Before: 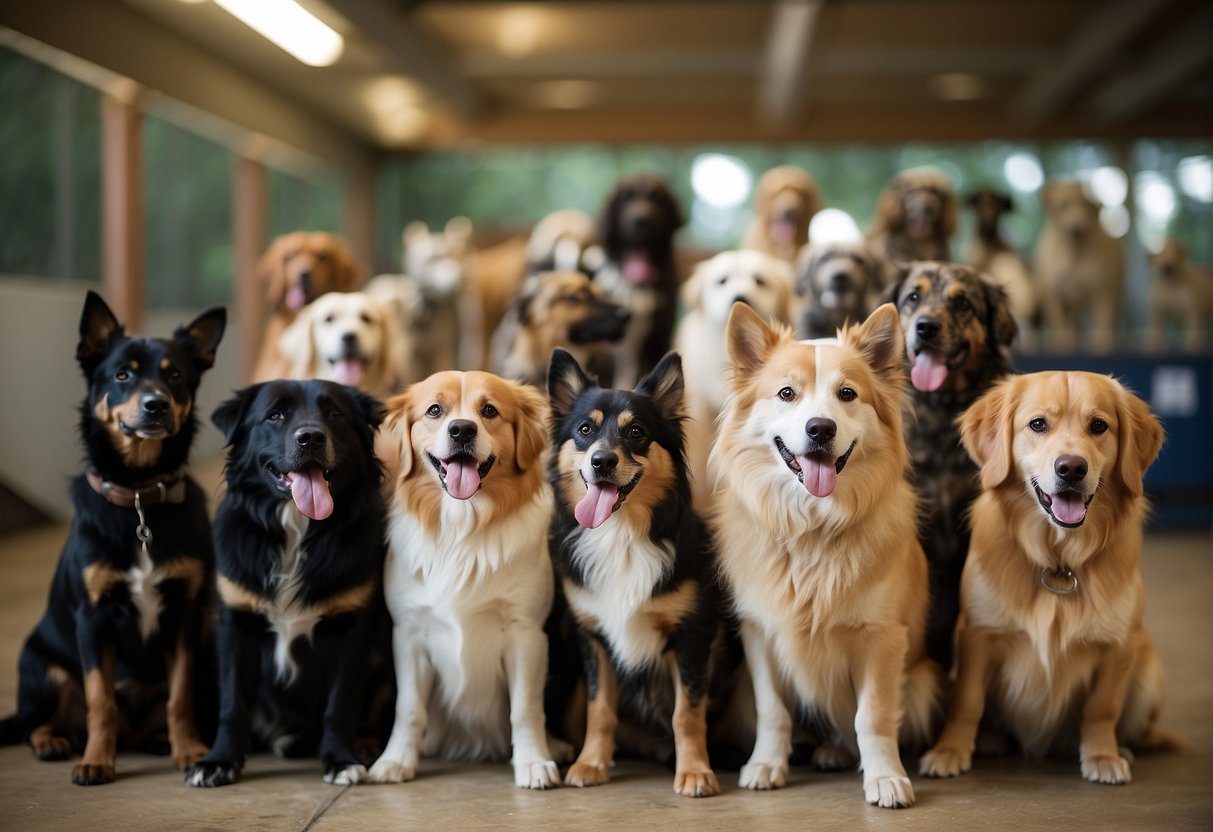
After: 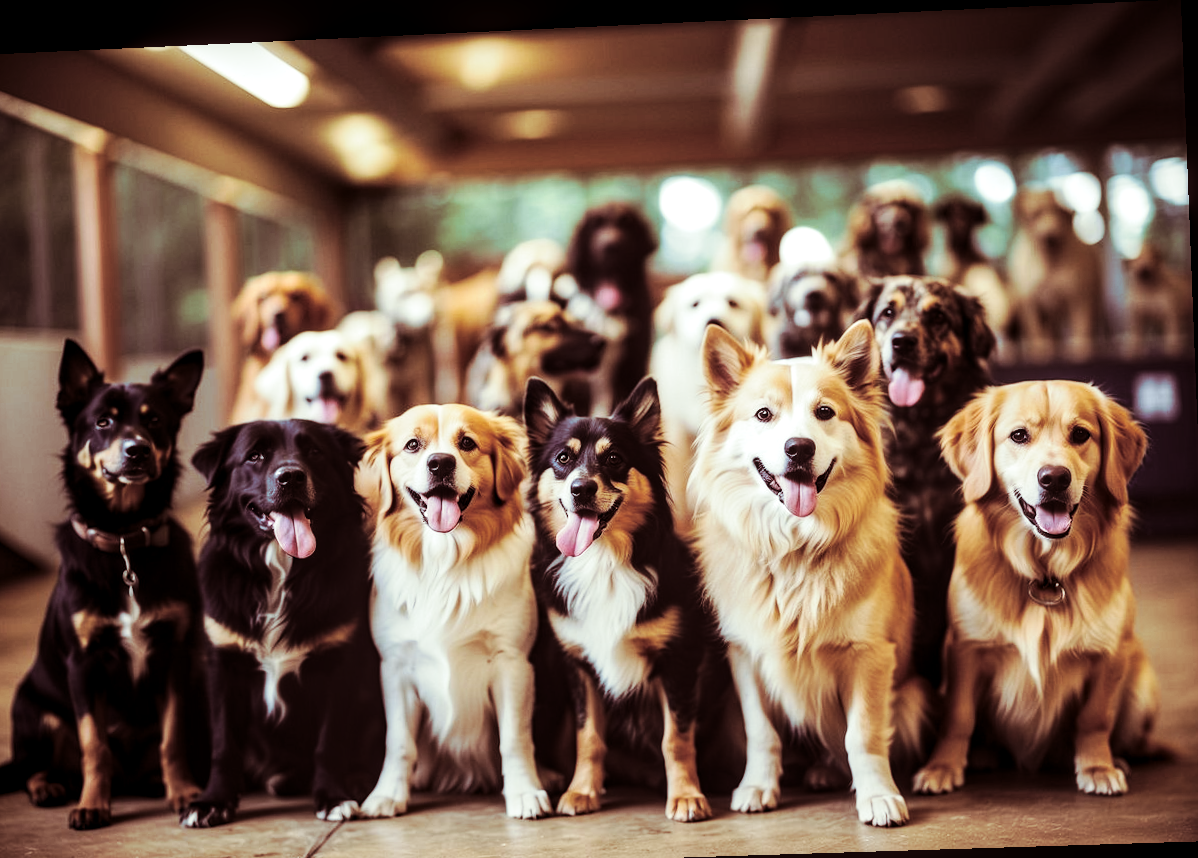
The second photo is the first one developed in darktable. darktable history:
crop and rotate: left 2.536%, right 1.107%, bottom 2.246%
local contrast: on, module defaults
color correction: highlights a* -2.73, highlights b* -2.09, shadows a* 2.41, shadows b* 2.73
base curve: curves: ch0 [(0, 0) (0.032, 0.025) (0.121, 0.166) (0.206, 0.329) (0.605, 0.79) (1, 1)], preserve colors none
tone equalizer: -8 EV -0.417 EV, -7 EV -0.389 EV, -6 EV -0.333 EV, -5 EV -0.222 EV, -3 EV 0.222 EV, -2 EV 0.333 EV, -1 EV 0.389 EV, +0 EV 0.417 EV, edges refinement/feathering 500, mask exposure compensation -1.57 EV, preserve details no
rotate and perspective: rotation -2.22°, lens shift (horizontal) -0.022, automatic cropping off
split-toning: on, module defaults
